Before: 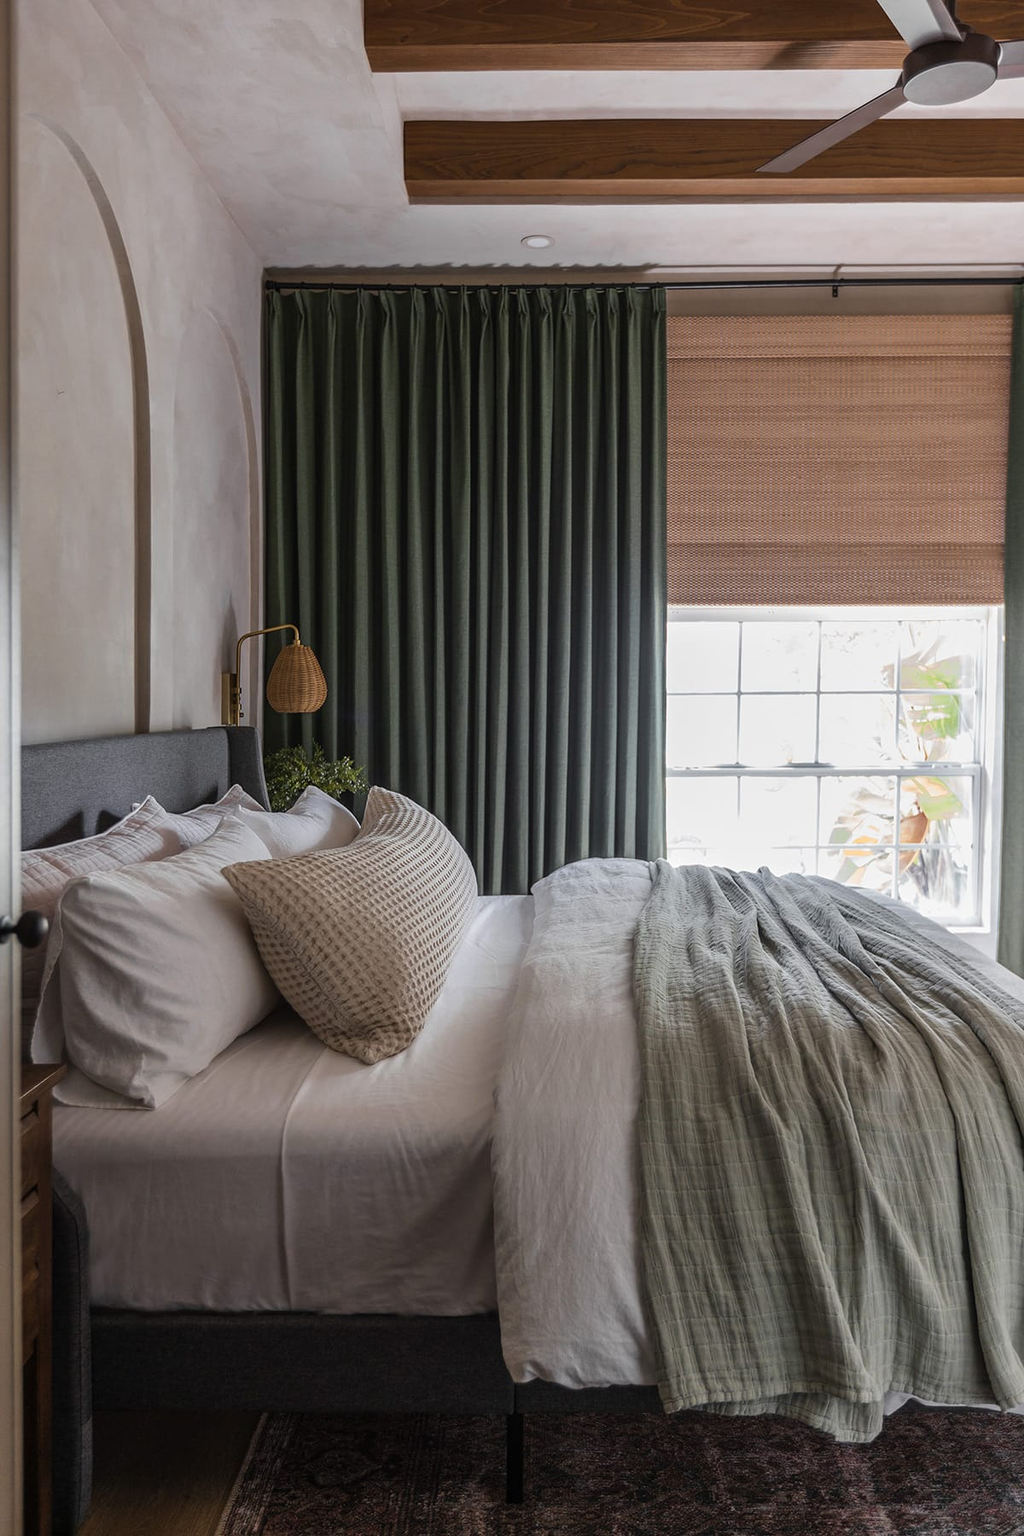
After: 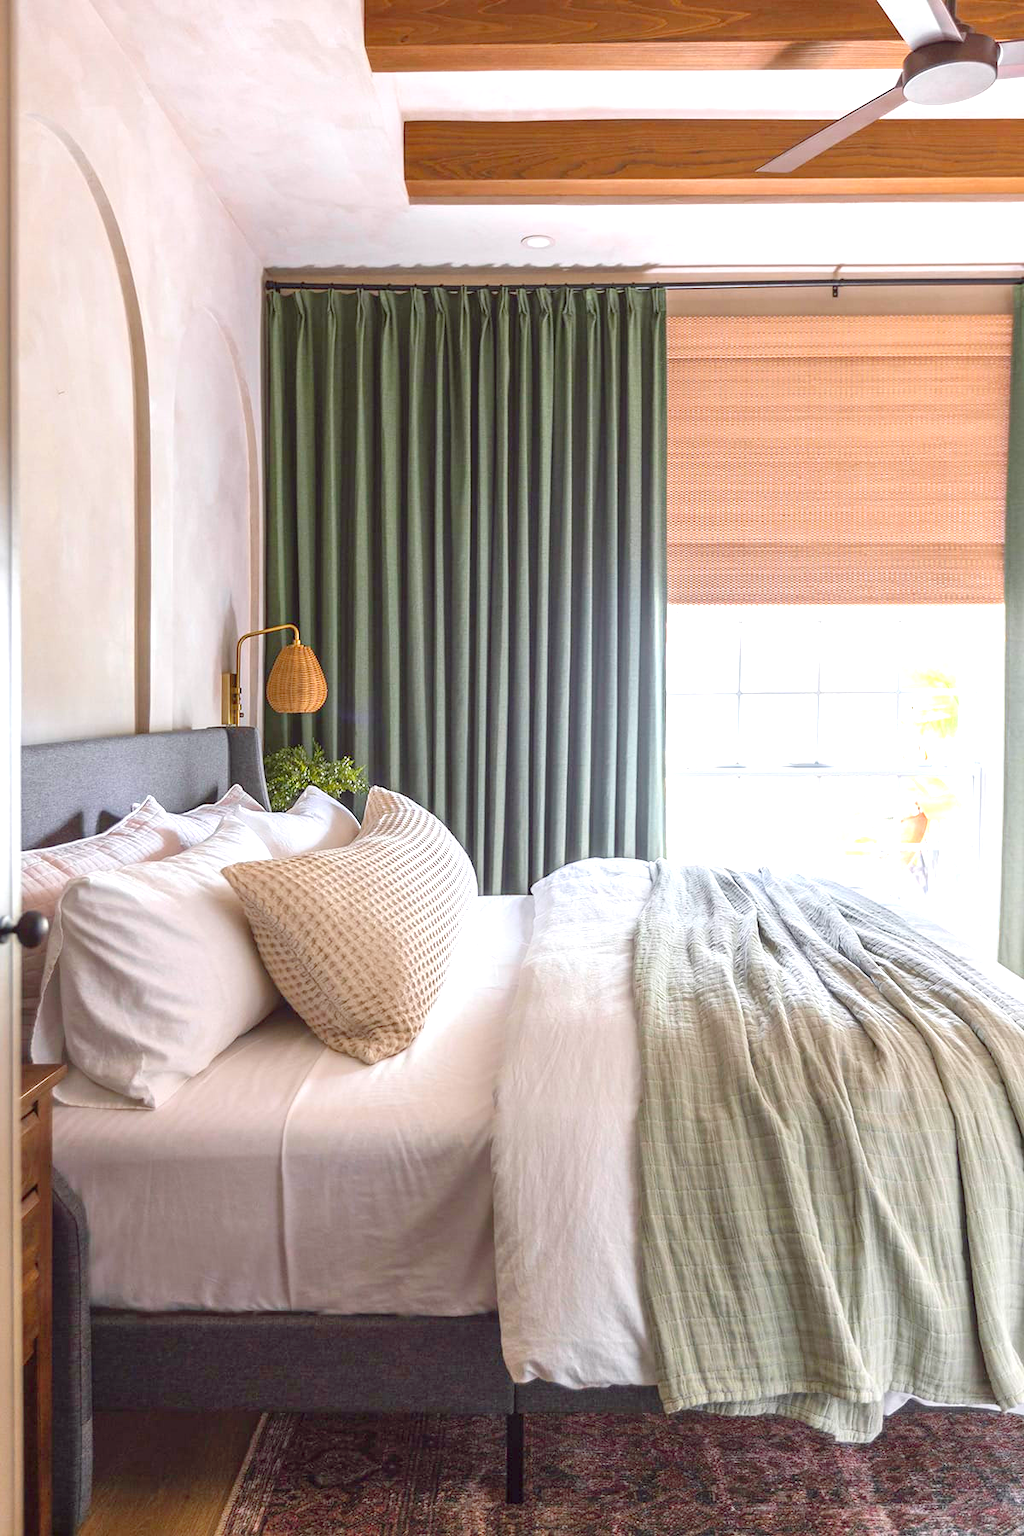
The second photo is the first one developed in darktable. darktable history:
levels: levels [0, 0.397, 0.955]
color balance: lift [1, 1, 0.999, 1.001], gamma [1, 1.003, 1.005, 0.995], gain [1, 0.992, 0.988, 1.012], contrast 5%, output saturation 110%
exposure: exposure 0.935 EV, compensate highlight preservation false
